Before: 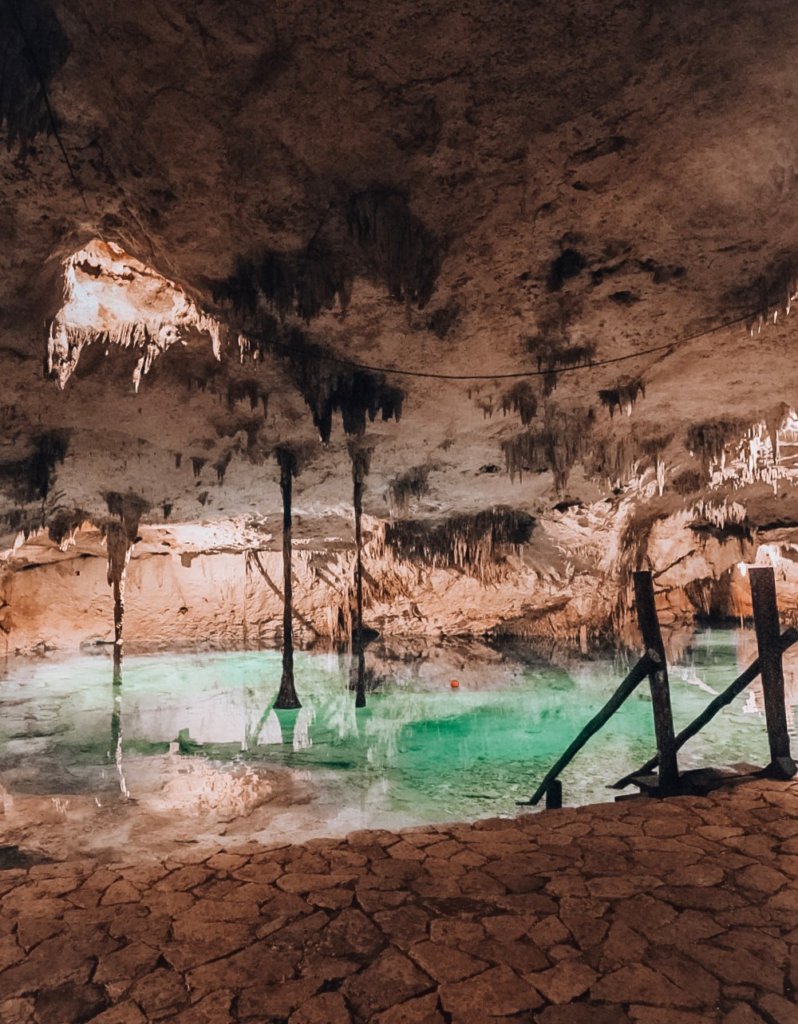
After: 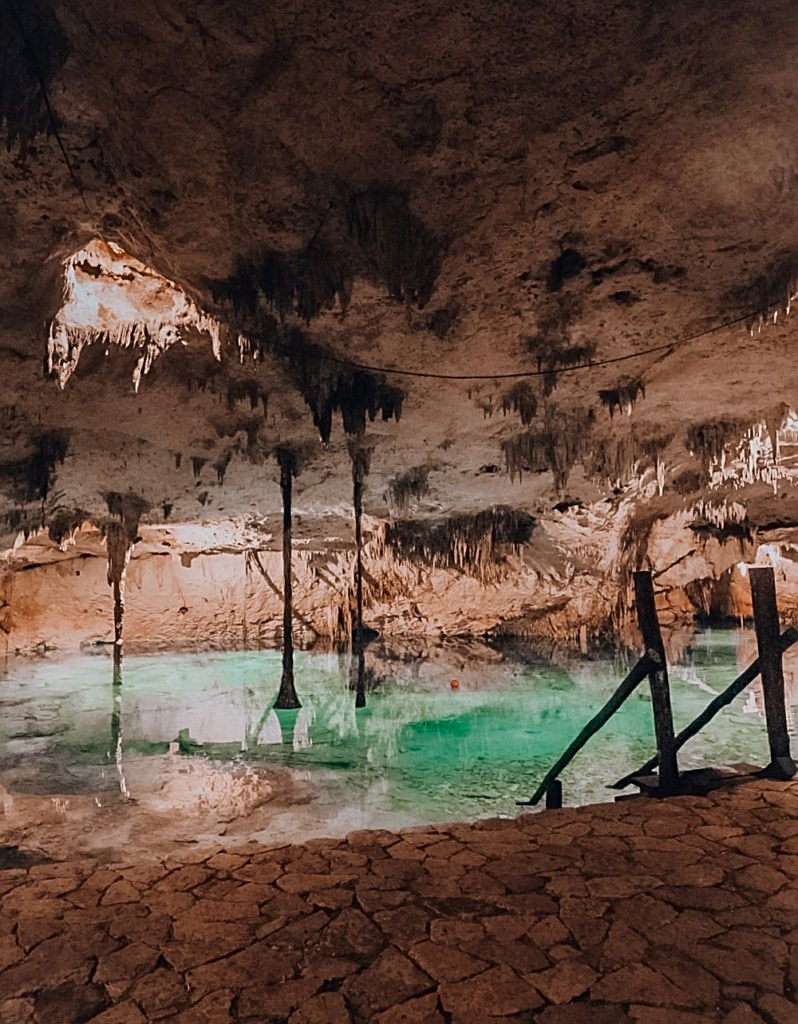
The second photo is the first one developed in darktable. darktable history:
sharpen: on, module defaults
contrast brightness saturation: saturation 0.095
exposure: exposure -0.368 EV, compensate highlight preservation false
